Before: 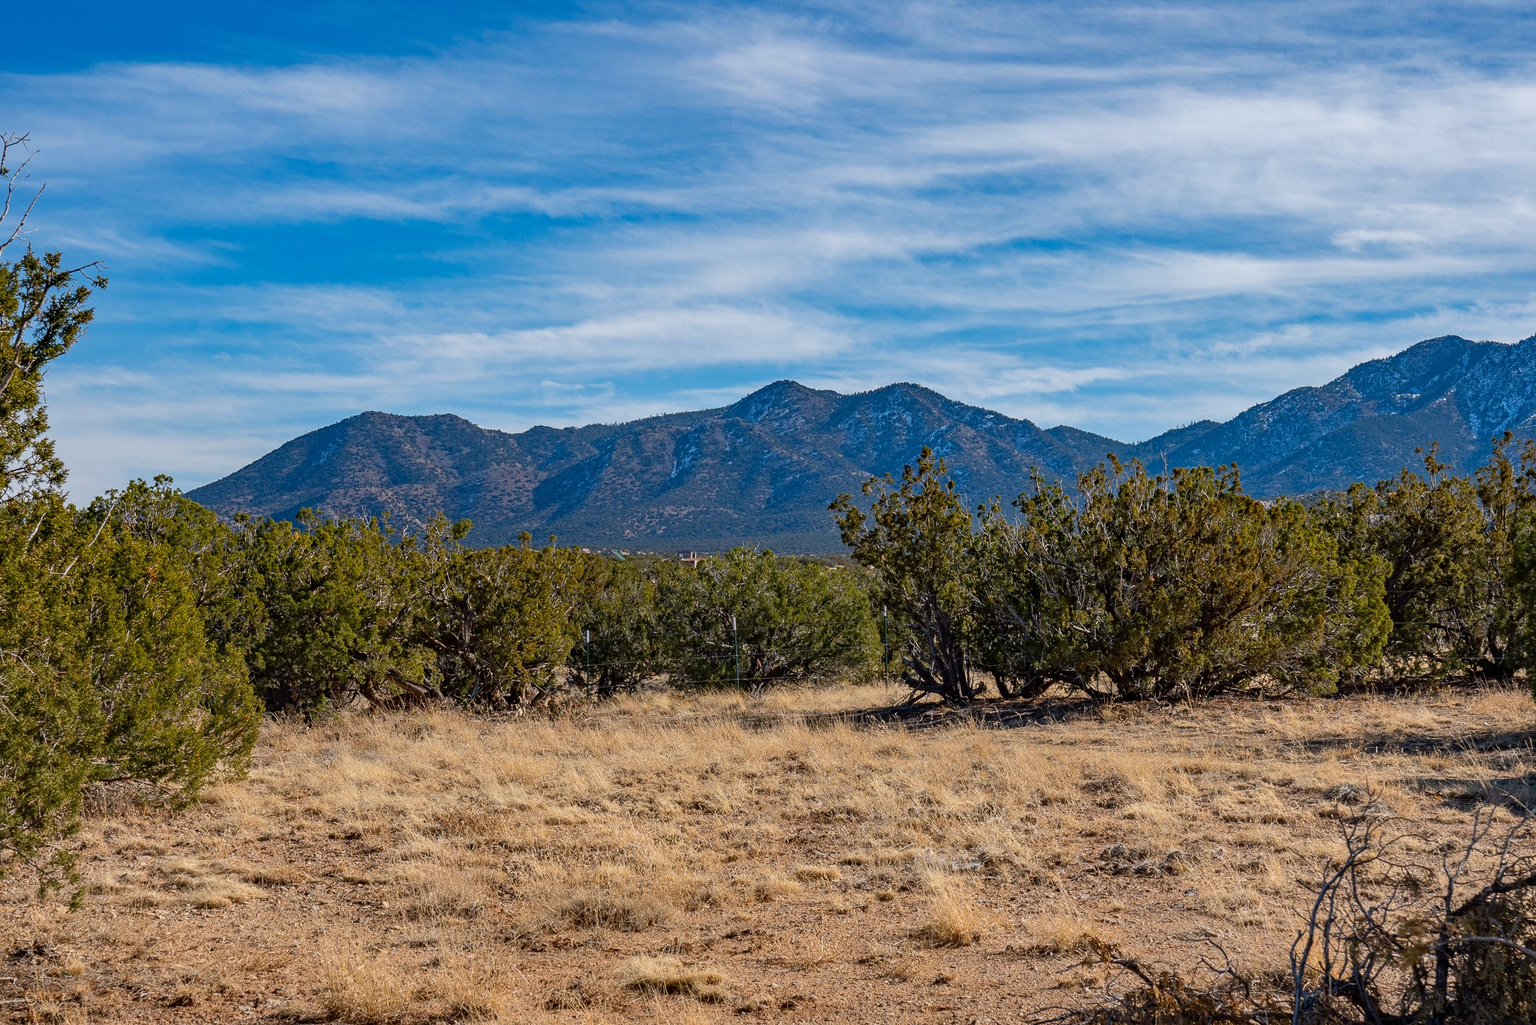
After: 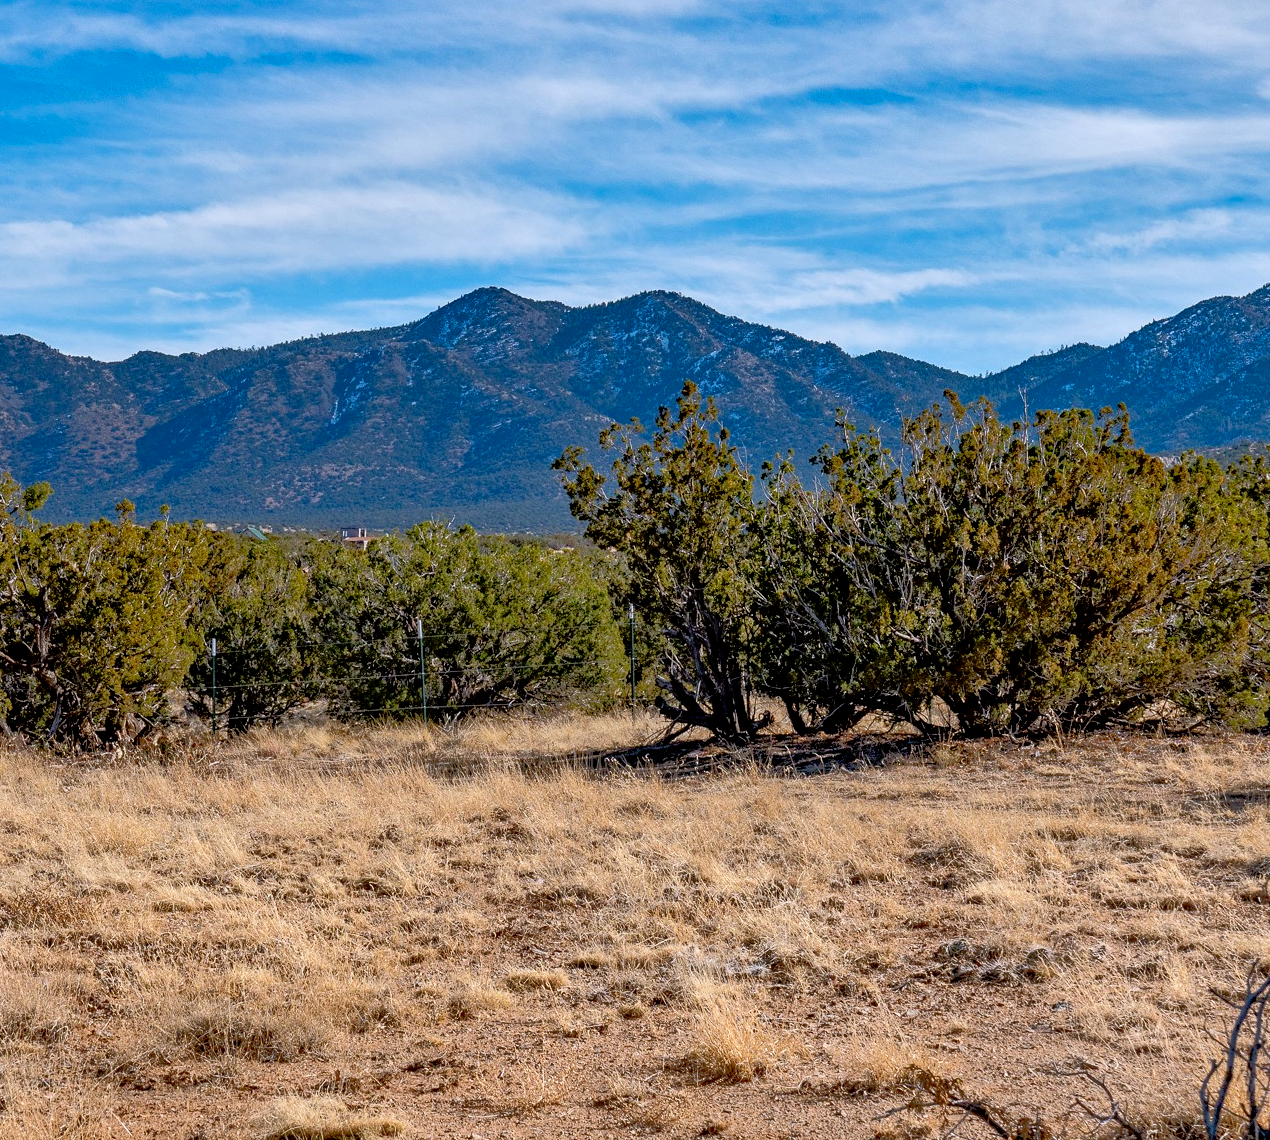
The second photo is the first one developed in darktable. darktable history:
crop and rotate: left 28.385%, top 17.207%, right 12.751%, bottom 3.591%
exposure: black level correction 0.007, exposure 0.096 EV, compensate highlight preservation false
color correction: highlights a* -0.085, highlights b* -5.92, shadows a* -0.141, shadows b* -0.072
tone equalizer: -8 EV -0.526 EV, -7 EV -0.316 EV, -6 EV -0.094 EV, -5 EV 0.388 EV, -4 EV 0.975 EV, -3 EV 0.801 EV, -2 EV -0.007 EV, -1 EV 0.123 EV, +0 EV -0.026 EV
